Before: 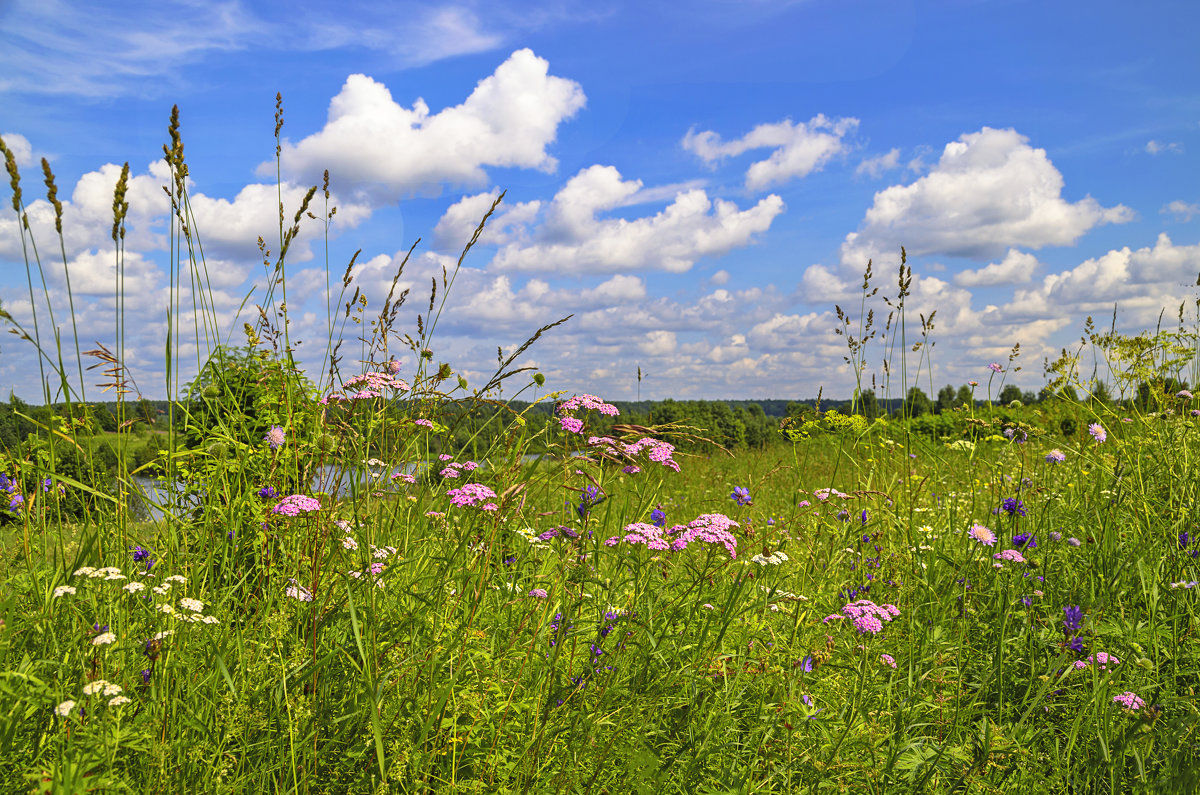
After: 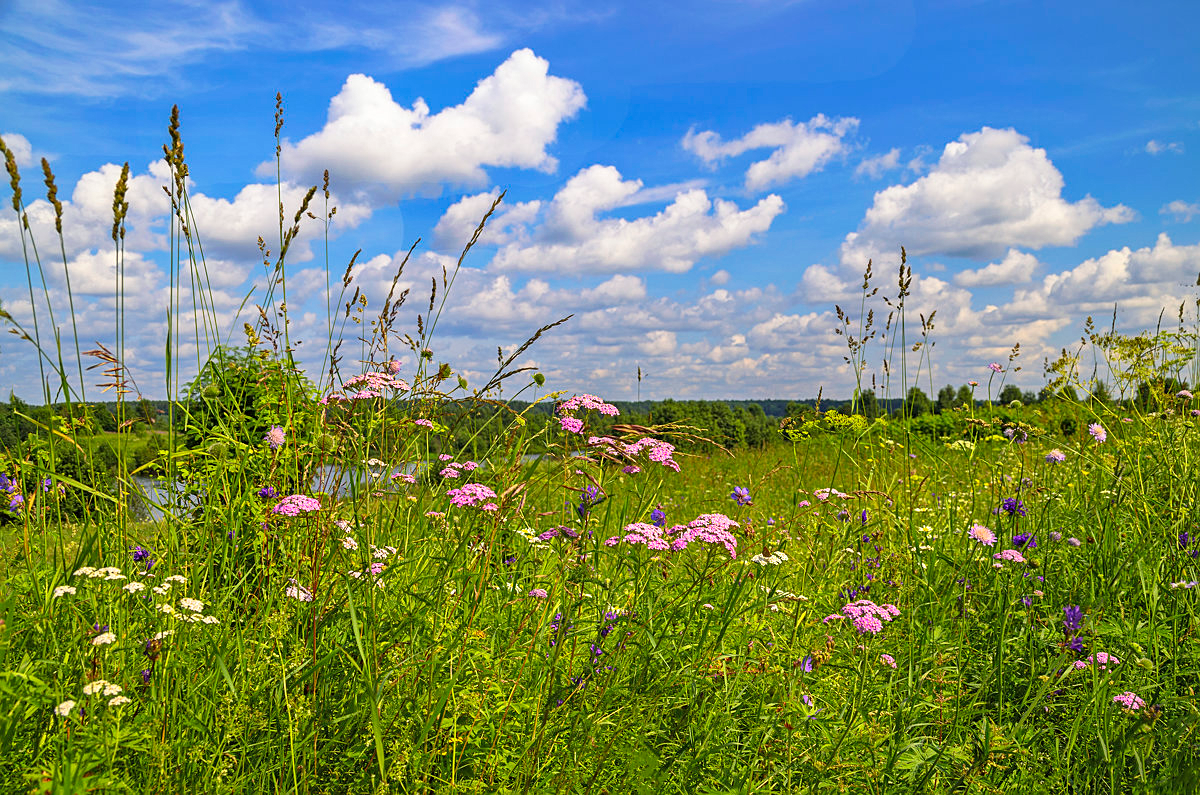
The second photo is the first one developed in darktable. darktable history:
sharpen: radius 1.272, amount 0.305, threshold 0
framing: aspect text "custom...", border size 0%, pos h text "1/2", pos v text "1/2"
